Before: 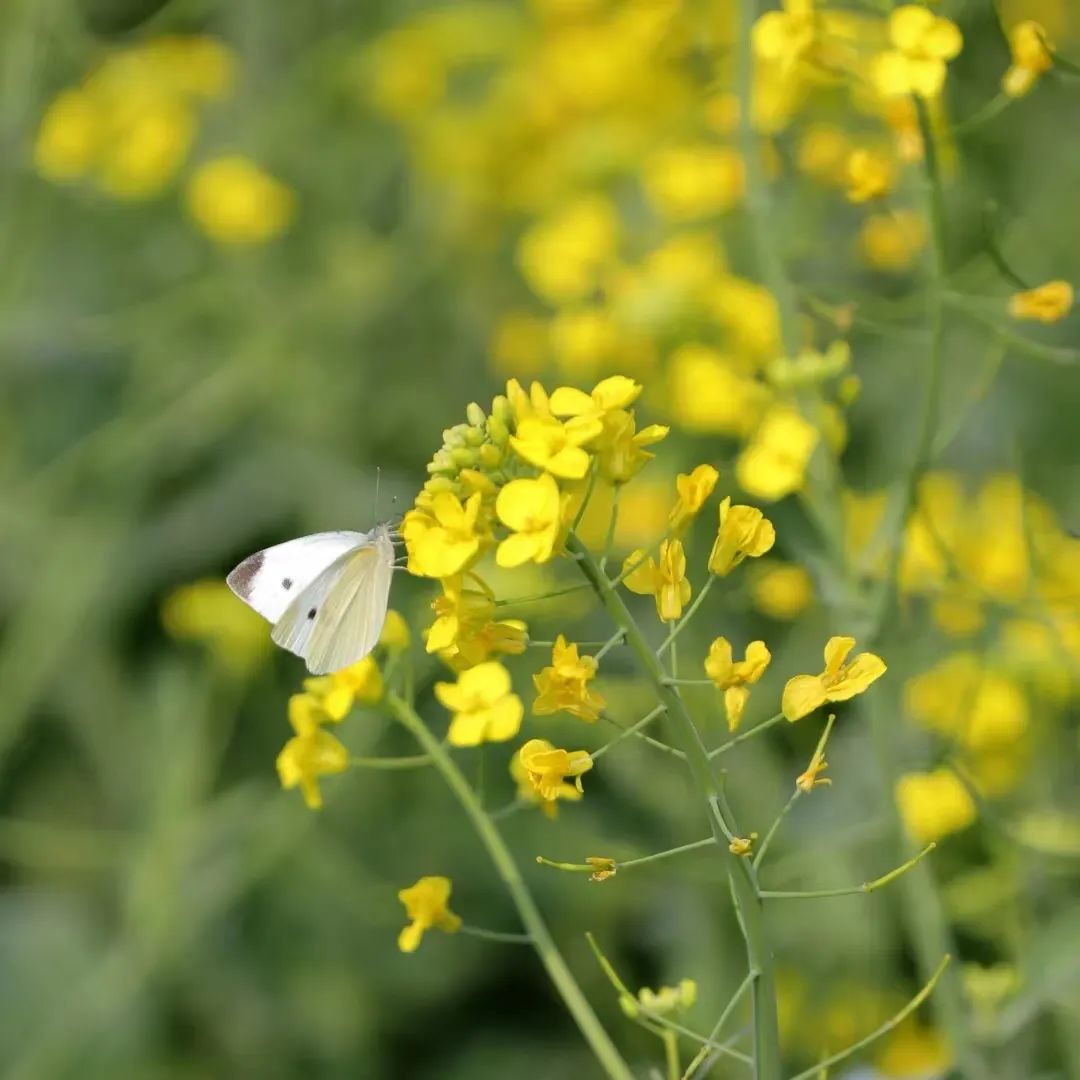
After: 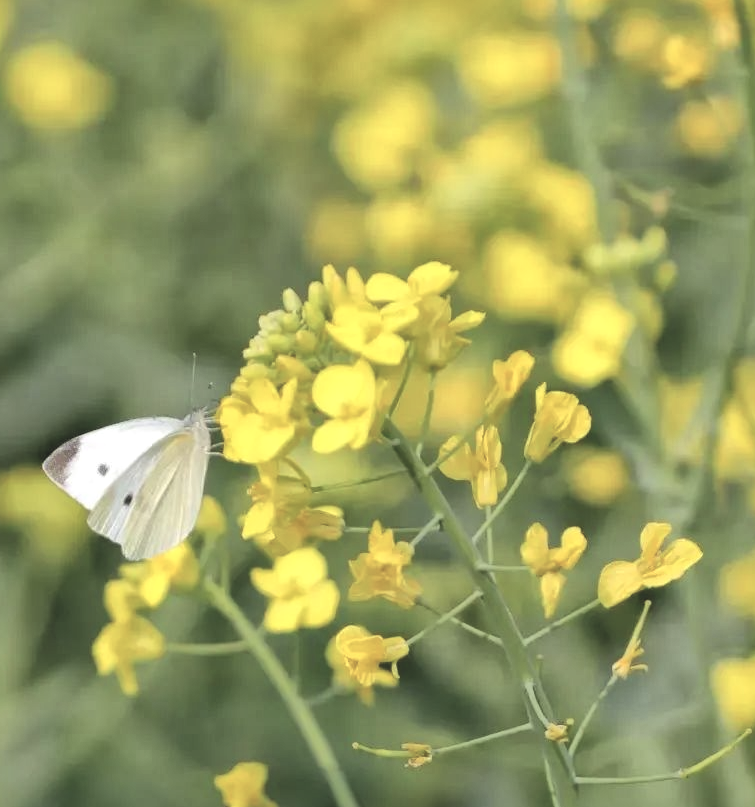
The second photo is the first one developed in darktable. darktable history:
crop and rotate: left 17.046%, top 10.659%, right 12.989%, bottom 14.553%
global tonemap: drago (1, 100), detail 1
exposure: black level correction -0.016, exposure -1.018 EV, compensate highlight preservation false
